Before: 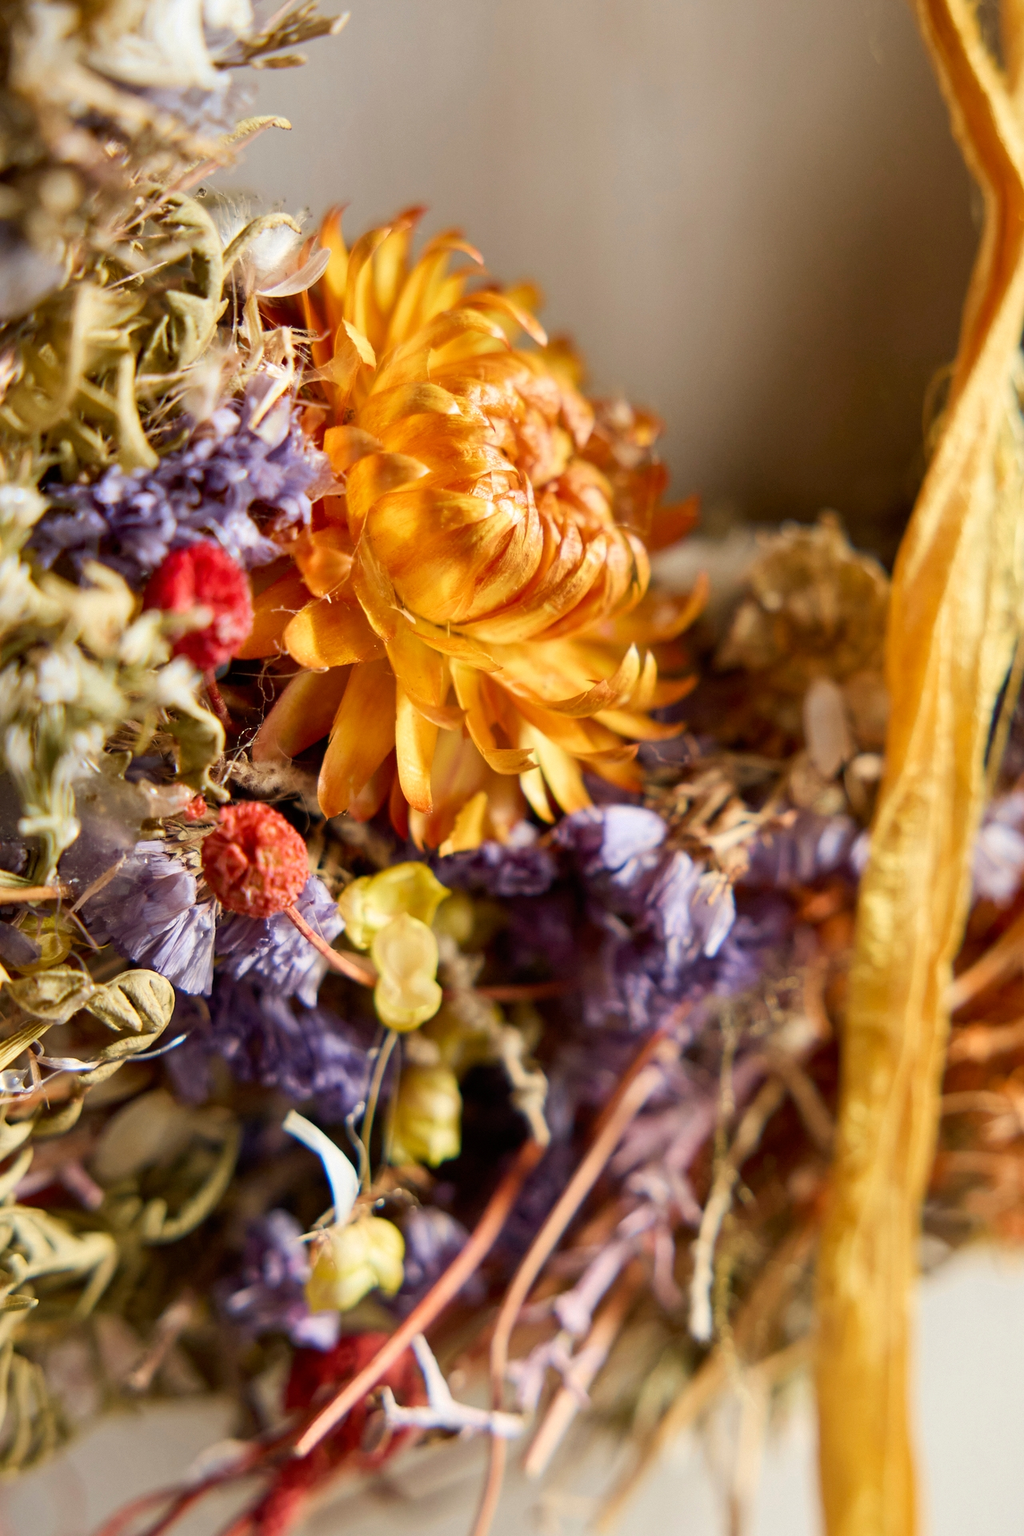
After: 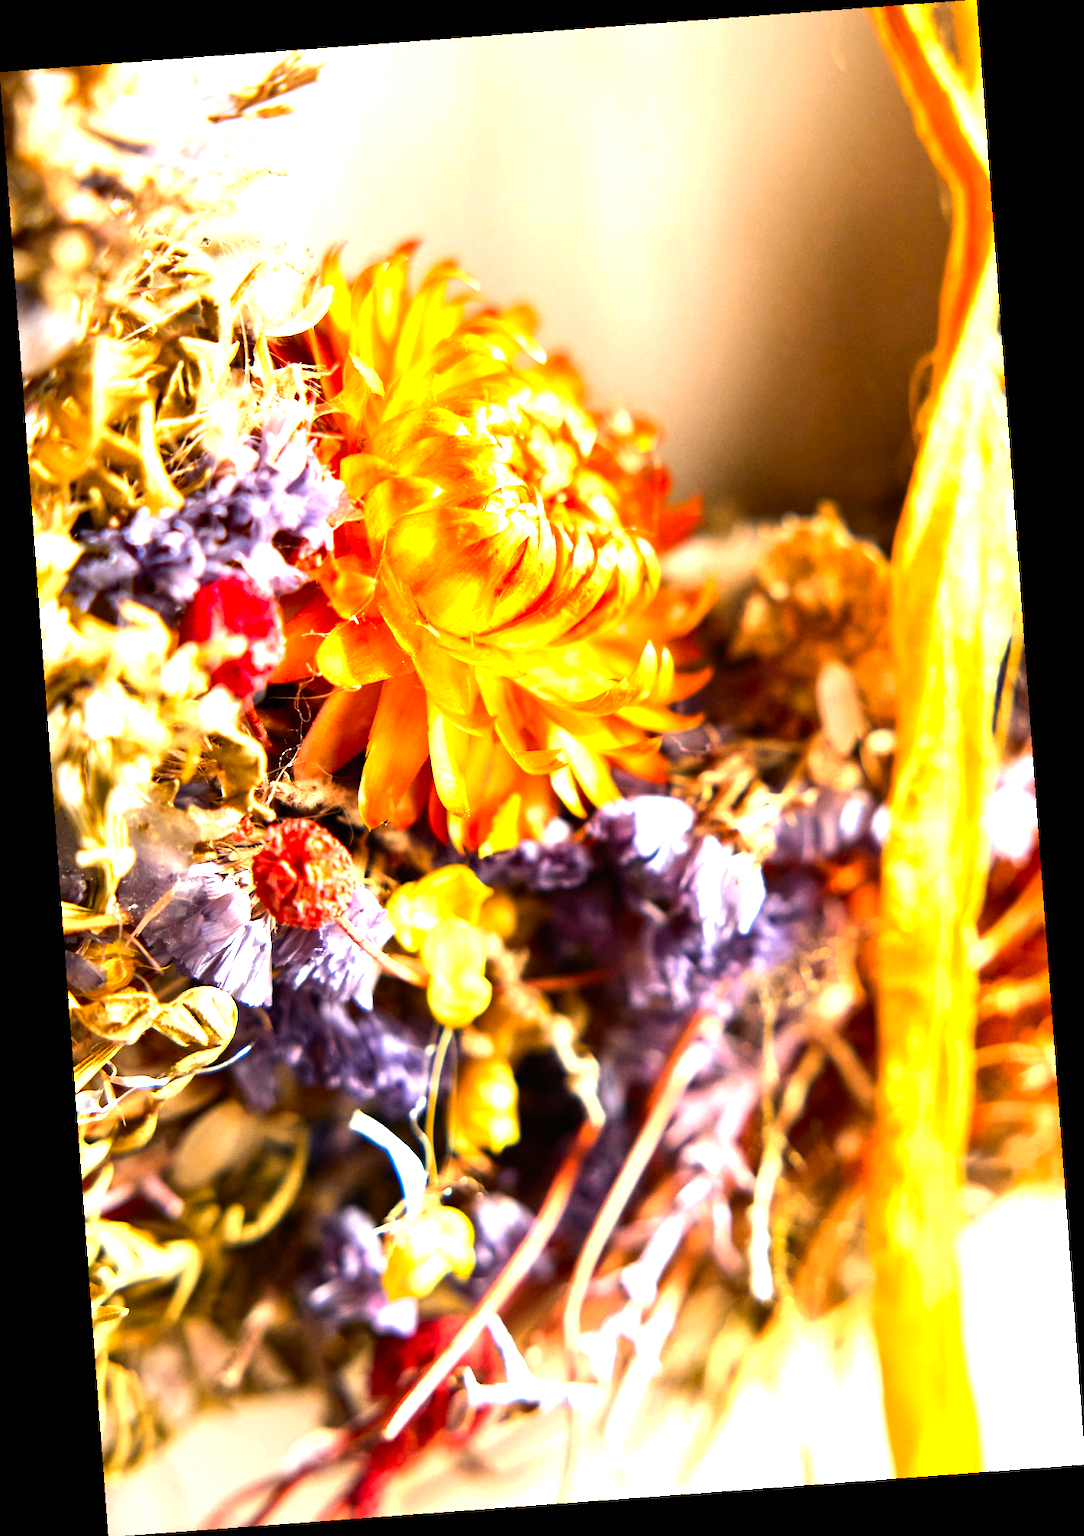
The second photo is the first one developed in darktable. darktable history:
exposure: black level correction 0, exposure 1.1 EV, compensate exposure bias true, compensate highlight preservation false
color zones: curves: ch0 [(0, 0.499) (0.143, 0.5) (0.286, 0.5) (0.429, 0.476) (0.571, 0.284) (0.714, 0.243) (0.857, 0.449) (1, 0.499)]; ch1 [(0, 0.532) (0.143, 0.645) (0.286, 0.696) (0.429, 0.211) (0.571, 0.504) (0.714, 0.493) (0.857, 0.495) (1, 0.532)]; ch2 [(0, 0.5) (0.143, 0.5) (0.286, 0.427) (0.429, 0.324) (0.571, 0.5) (0.714, 0.5) (0.857, 0.5) (1, 0.5)]
rotate and perspective: rotation -4.25°, automatic cropping off
tone equalizer: -8 EV -0.75 EV, -7 EV -0.7 EV, -6 EV -0.6 EV, -5 EV -0.4 EV, -3 EV 0.4 EV, -2 EV 0.6 EV, -1 EV 0.7 EV, +0 EV 0.75 EV, edges refinement/feathering 500, mask exposure compensation -1.57 EV, preserve details no
white balance: red 1, blue 1
